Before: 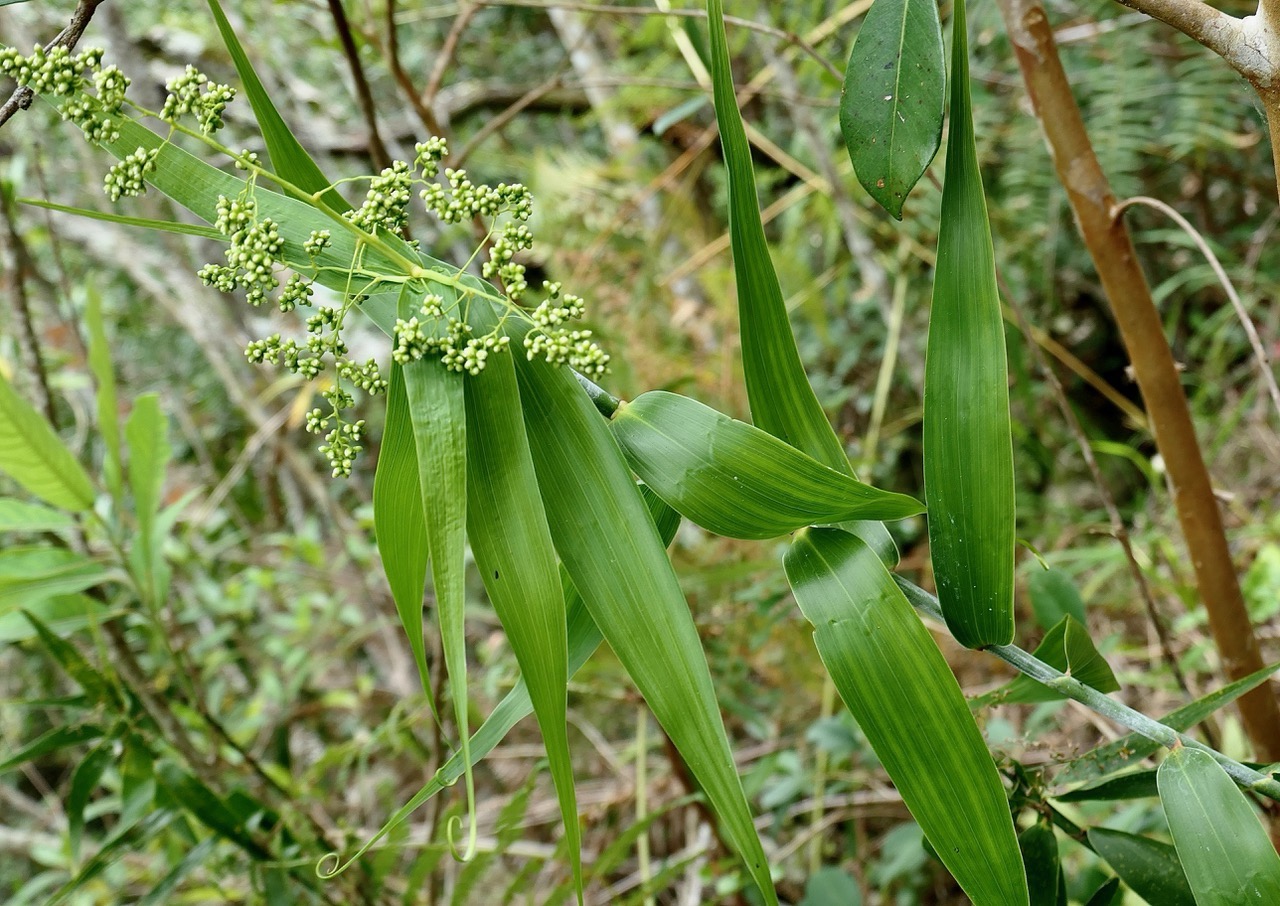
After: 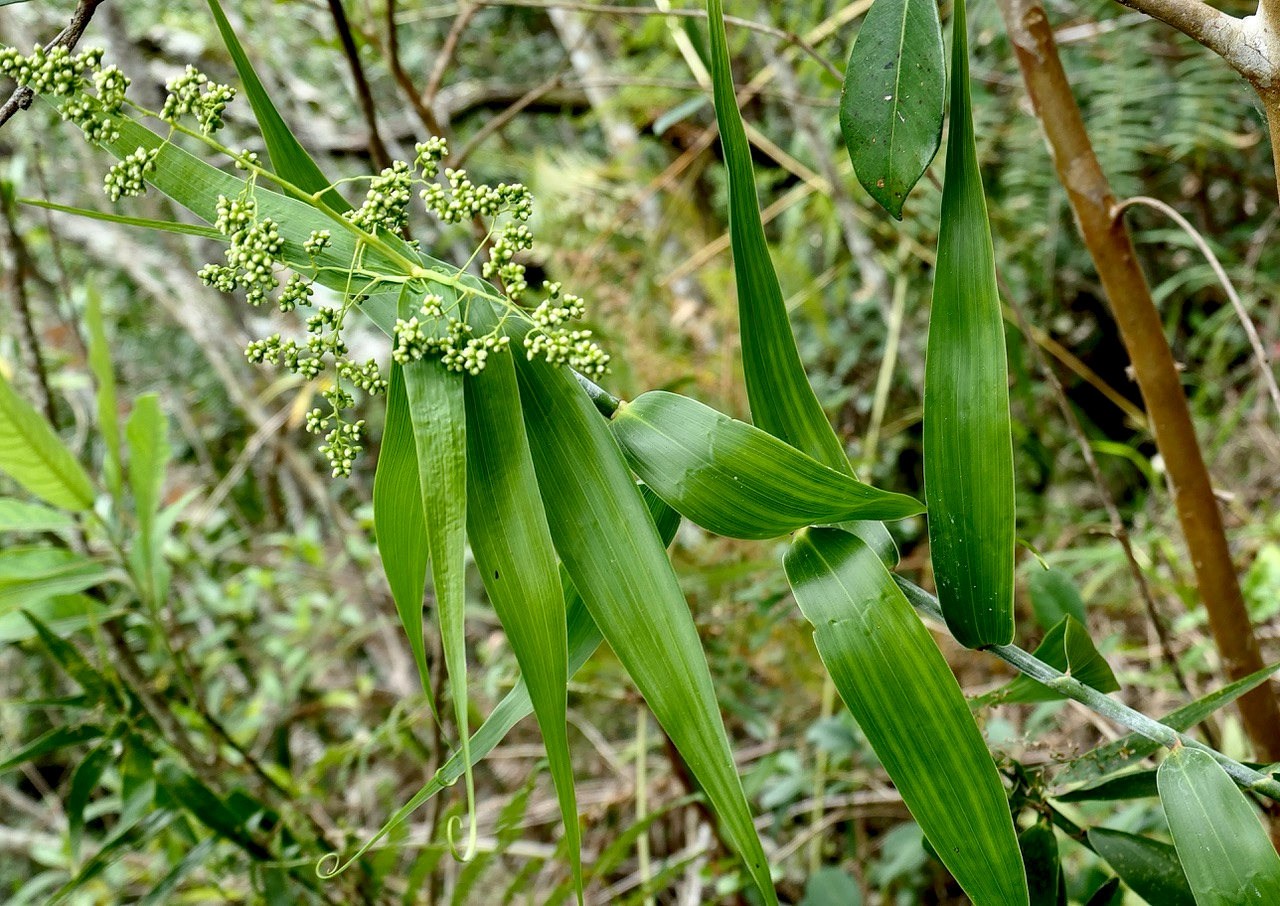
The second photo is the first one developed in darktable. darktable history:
local contrast: highlights 26%, shadows 73%, midtone range 0.744
